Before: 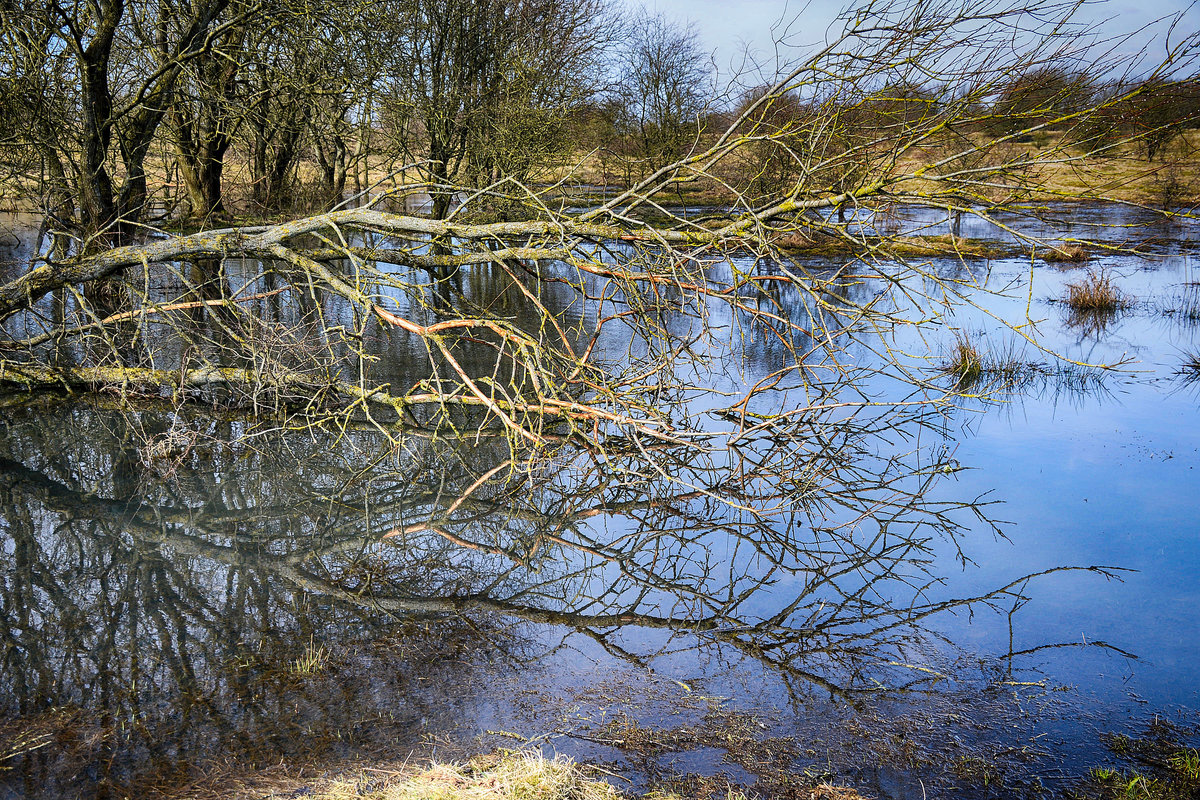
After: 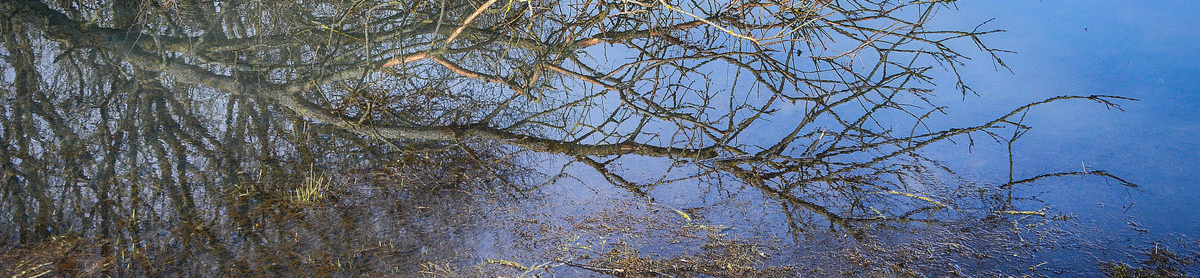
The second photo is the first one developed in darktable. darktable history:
exposure: black level correction -0.003, exposure 0.046 EV, compensate highlight preservation false
crop and rotate: top 58.99%, bottom 6.231%
shadows and highlights: highlights -60.07
